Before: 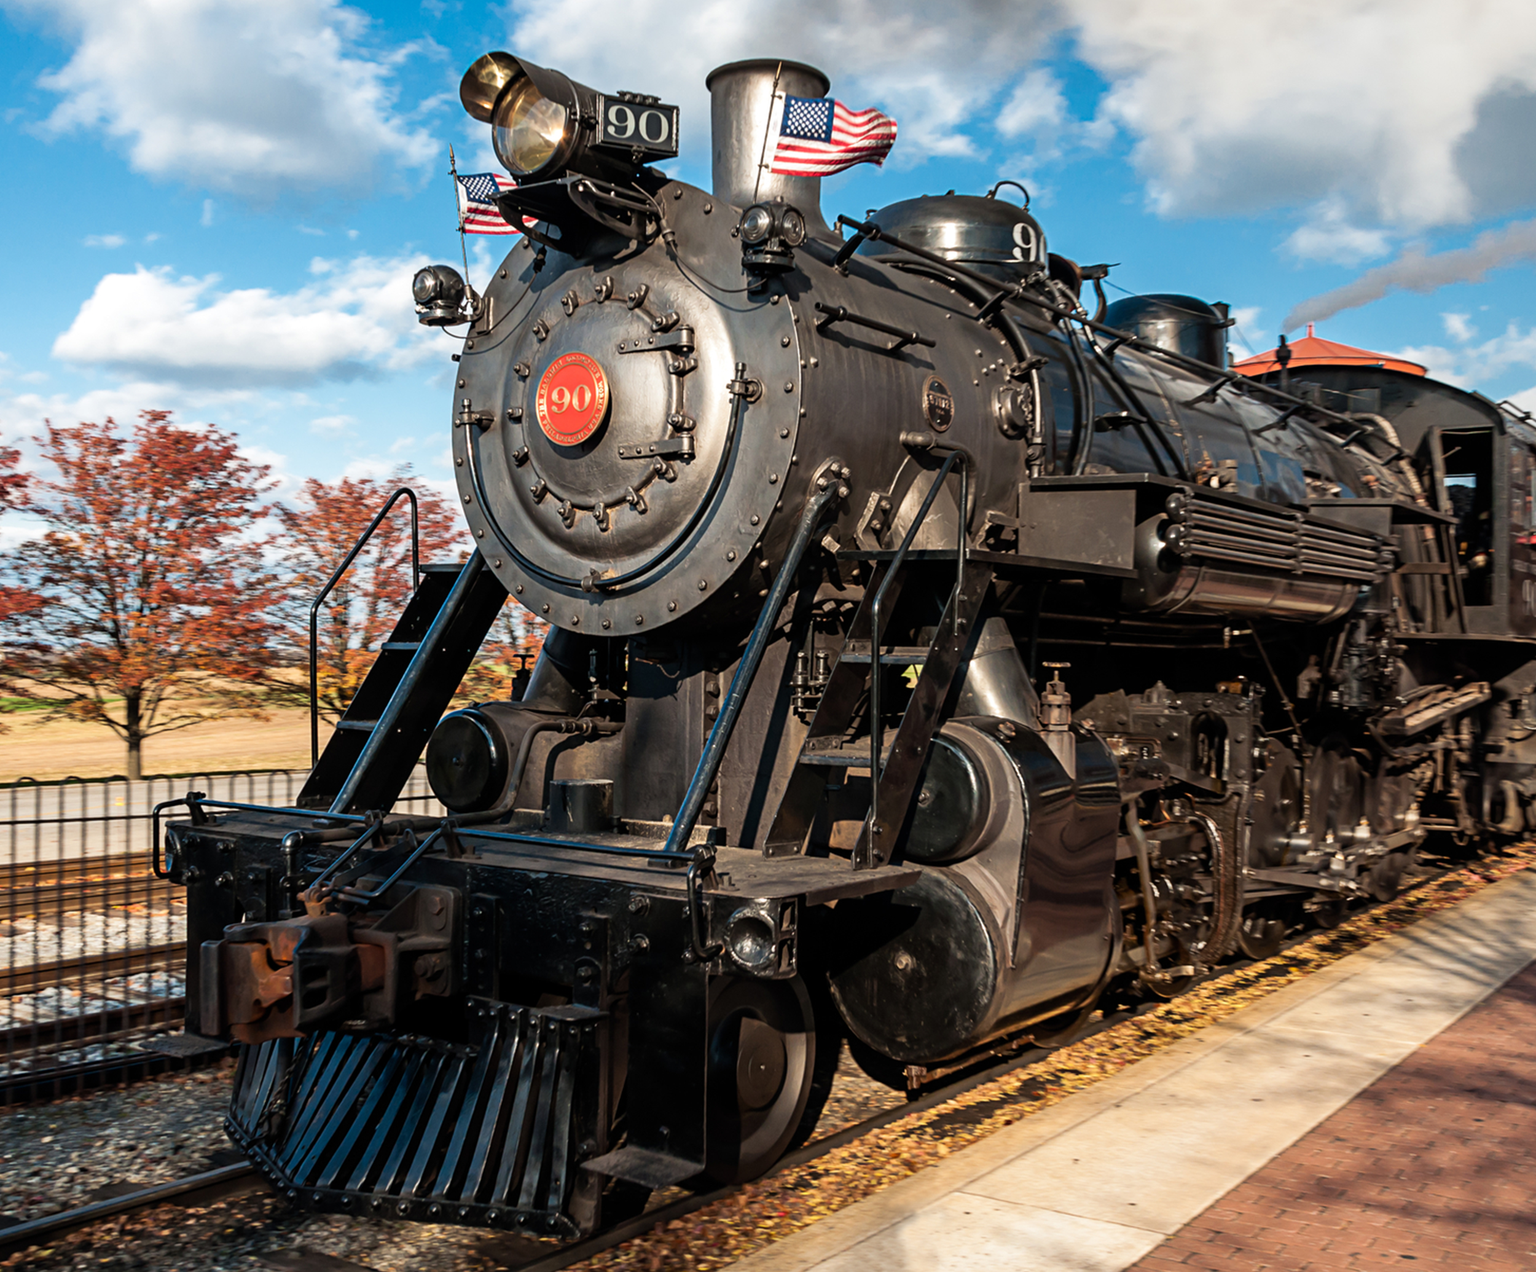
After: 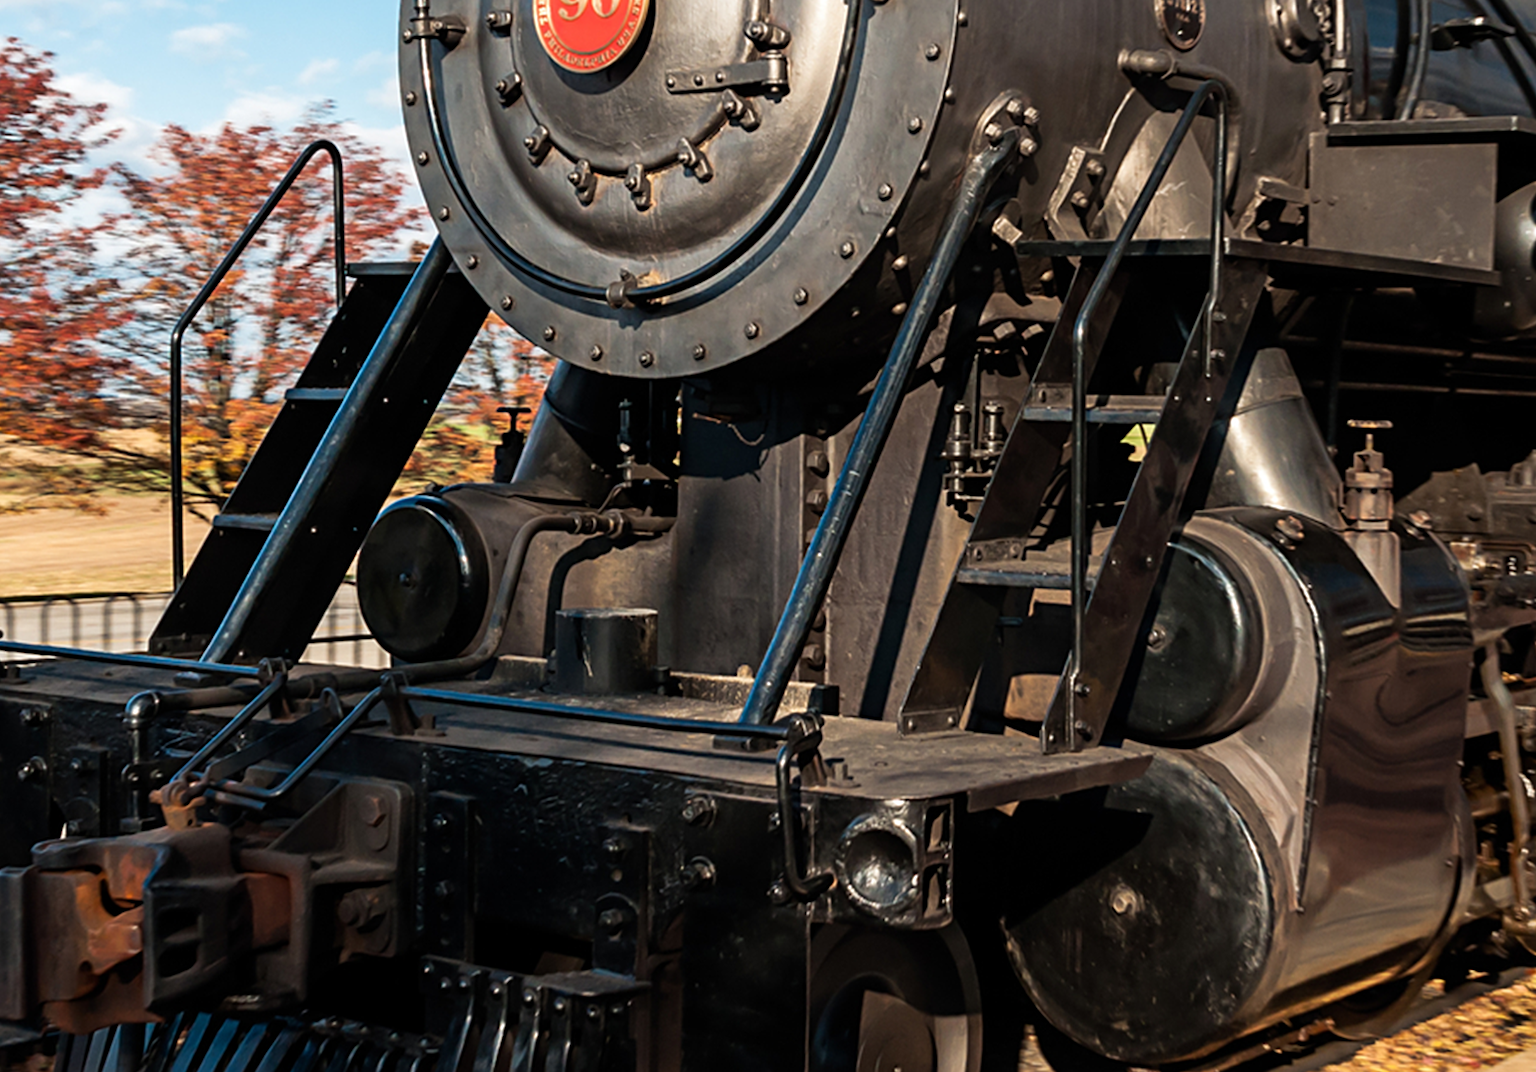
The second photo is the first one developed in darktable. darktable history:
crop: left 13.312%, top 31.528%, right 24.443%, bottom 15.96%
sharpen: amount 0.204
